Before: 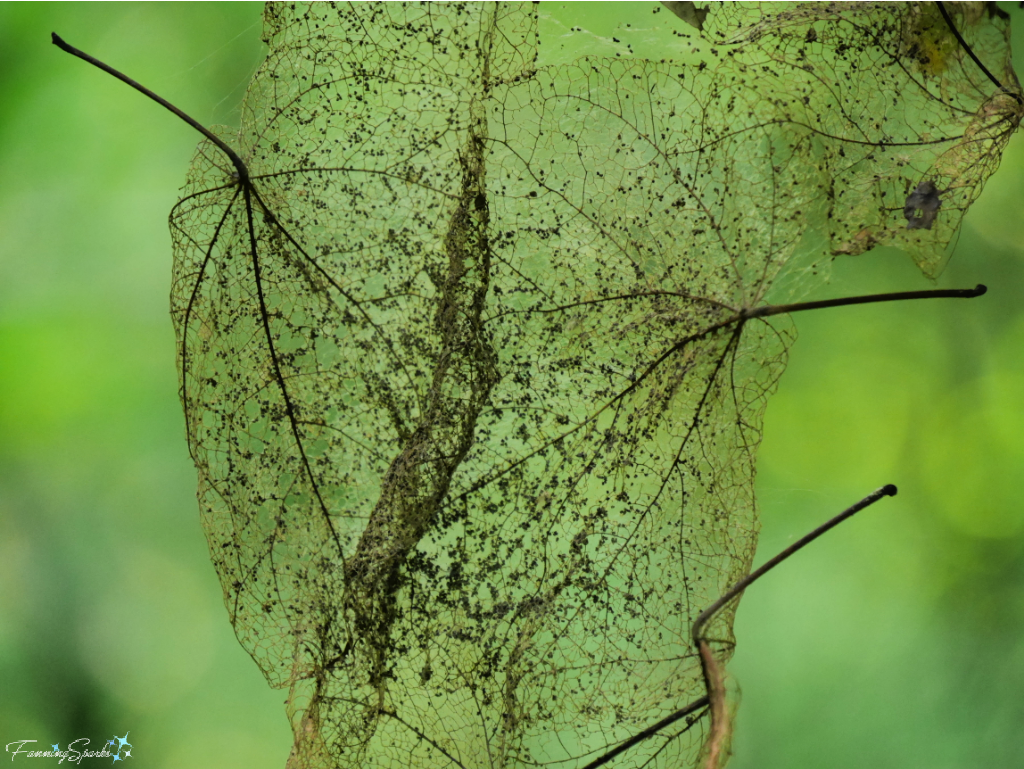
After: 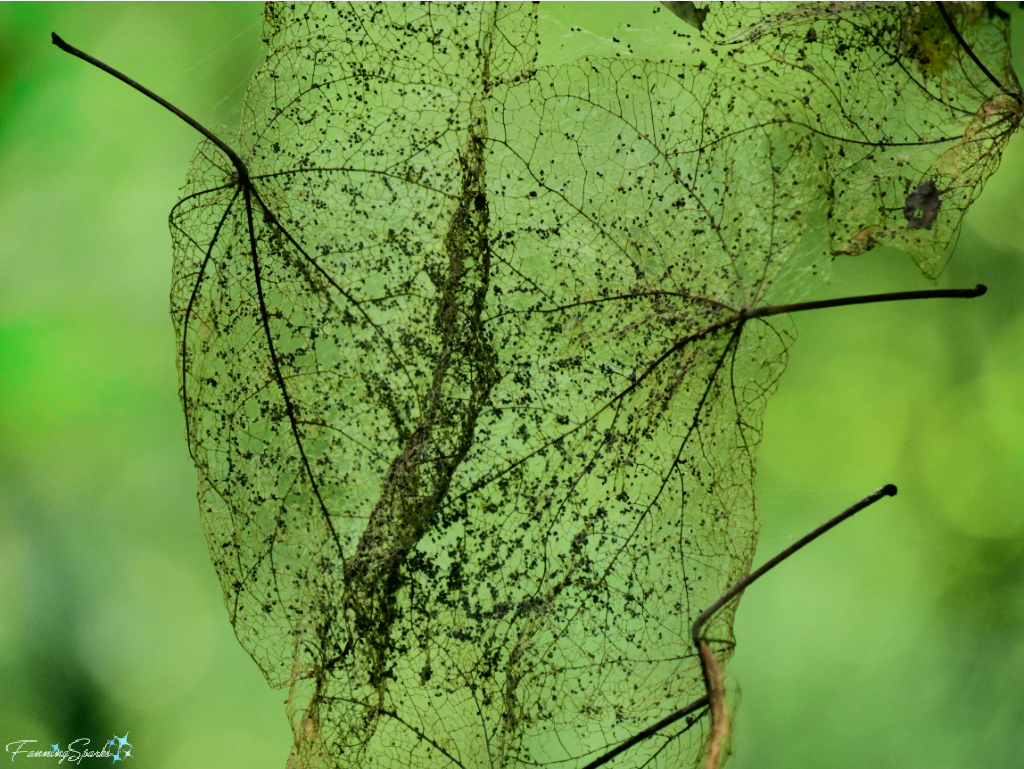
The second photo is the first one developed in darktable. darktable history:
tone curve: curves: ch0 [(0, 0) (0.068, 0.031) (0.175, 0.132) (0.337, 0.304) (0.498, 0.511) (0.748, 0.762) (0.993, 0.954)]; ch1 [(0, 0) (0.294, 0.184) (0.359, 0.34) (0.362, 0.35) (0.43, 0.41) (0.476, 0.457) (0.499, 0.5) (0.529, 0.523) (0.677, 0.762) (1, 1)]; ch2 [(0, 0) (0.431, 0.419) (0.495, 0.502) (0.524, 0.534) (0.557, 0.56) (0.634, 0.654) (0.728, 0.722) (1, 1)], color space Lab, independent channels, preserve colors none
